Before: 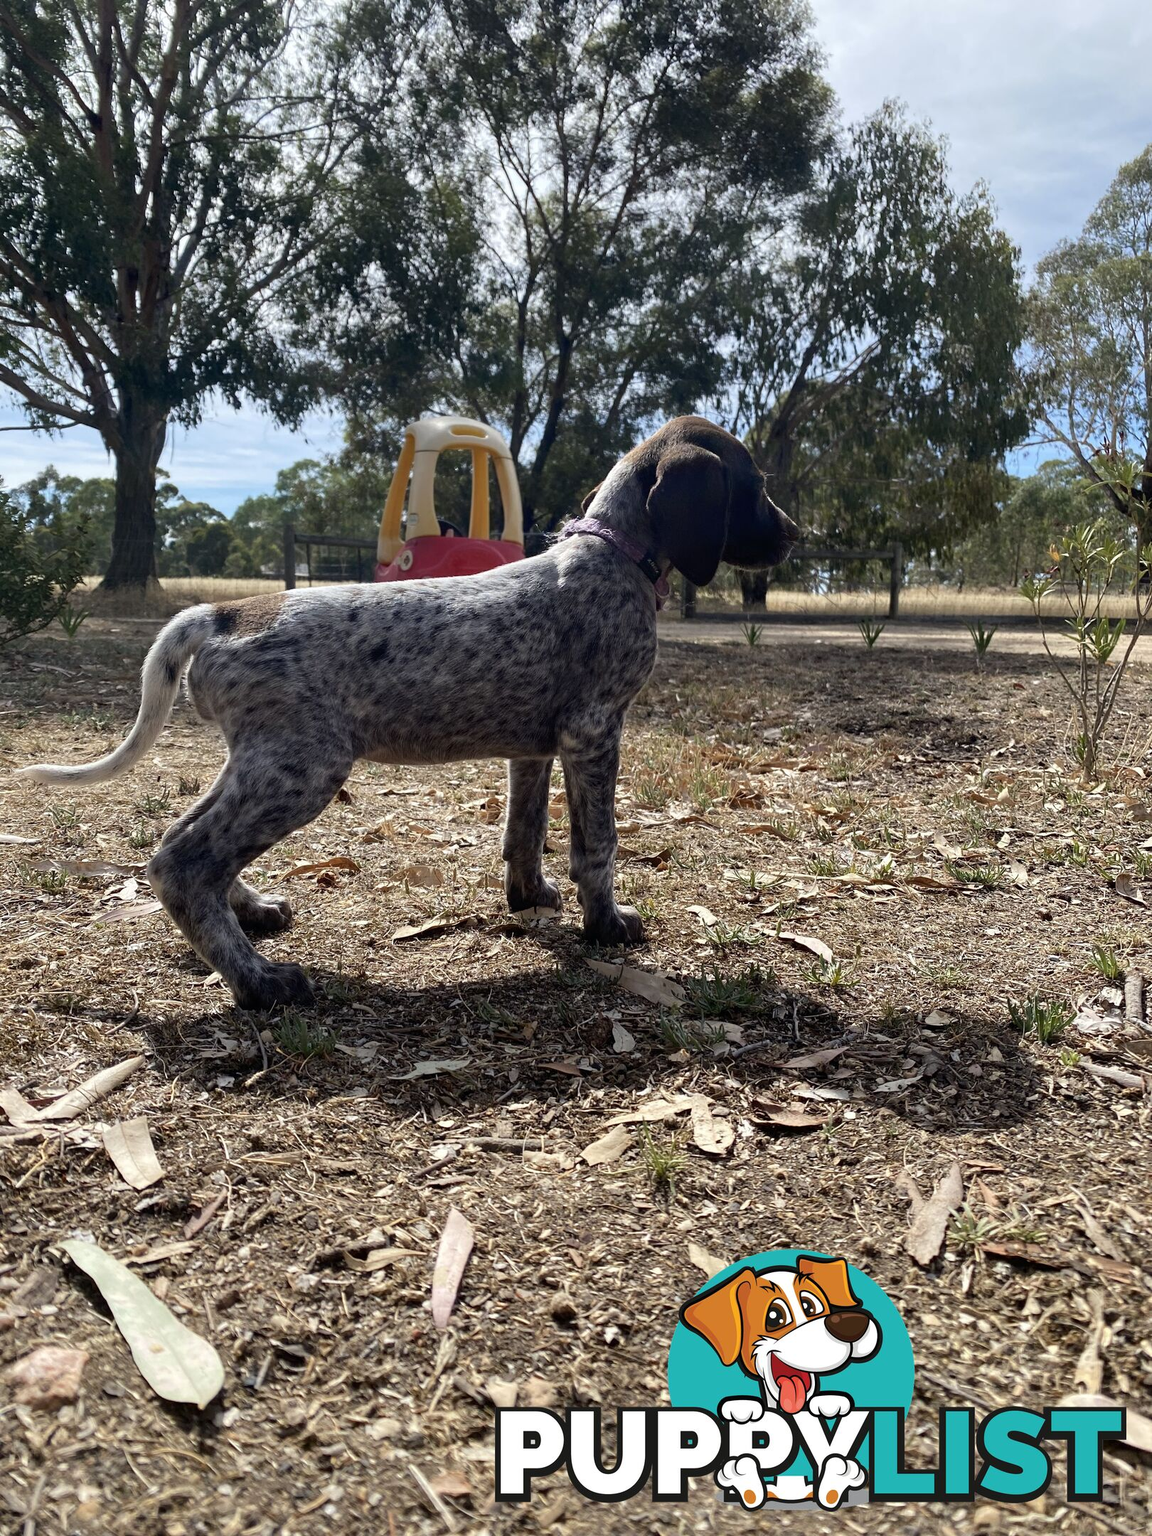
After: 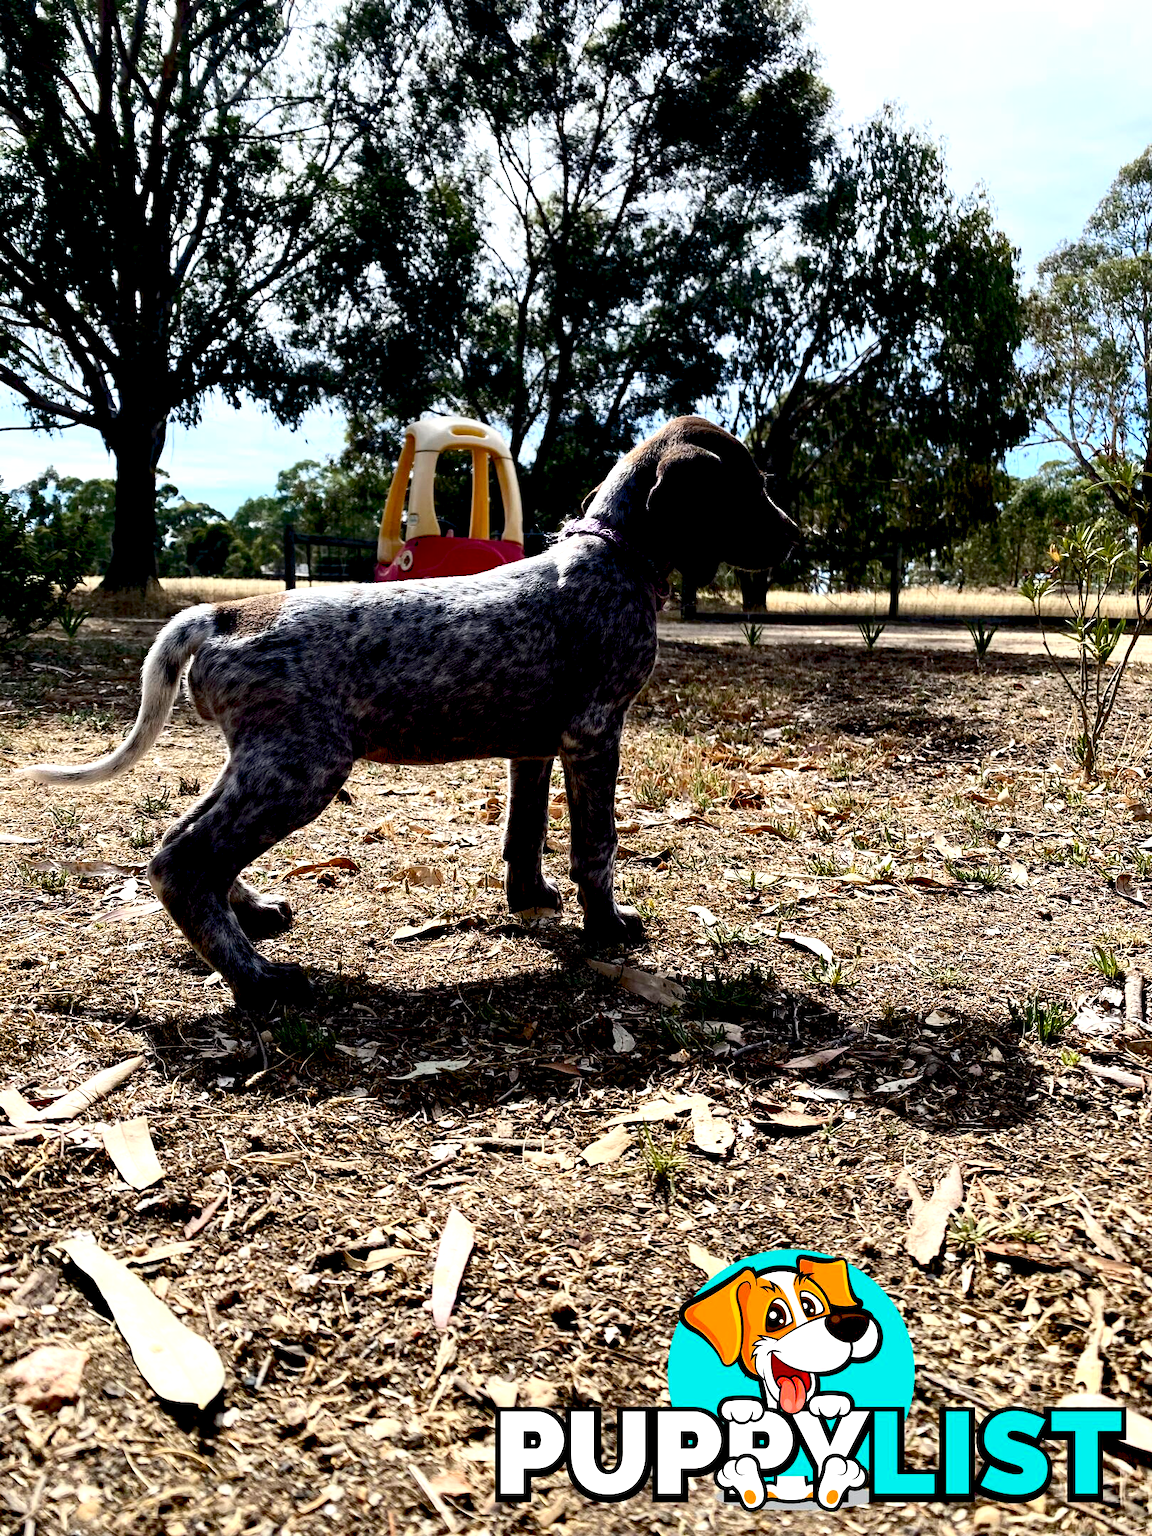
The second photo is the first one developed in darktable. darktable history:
exposure: black level correction 0.032, exposure 0.307 EV, compensate highlight preservation false
contrast brightness saturation: contrast 0.285
levels: levels [0, 0.474, 0.947]
